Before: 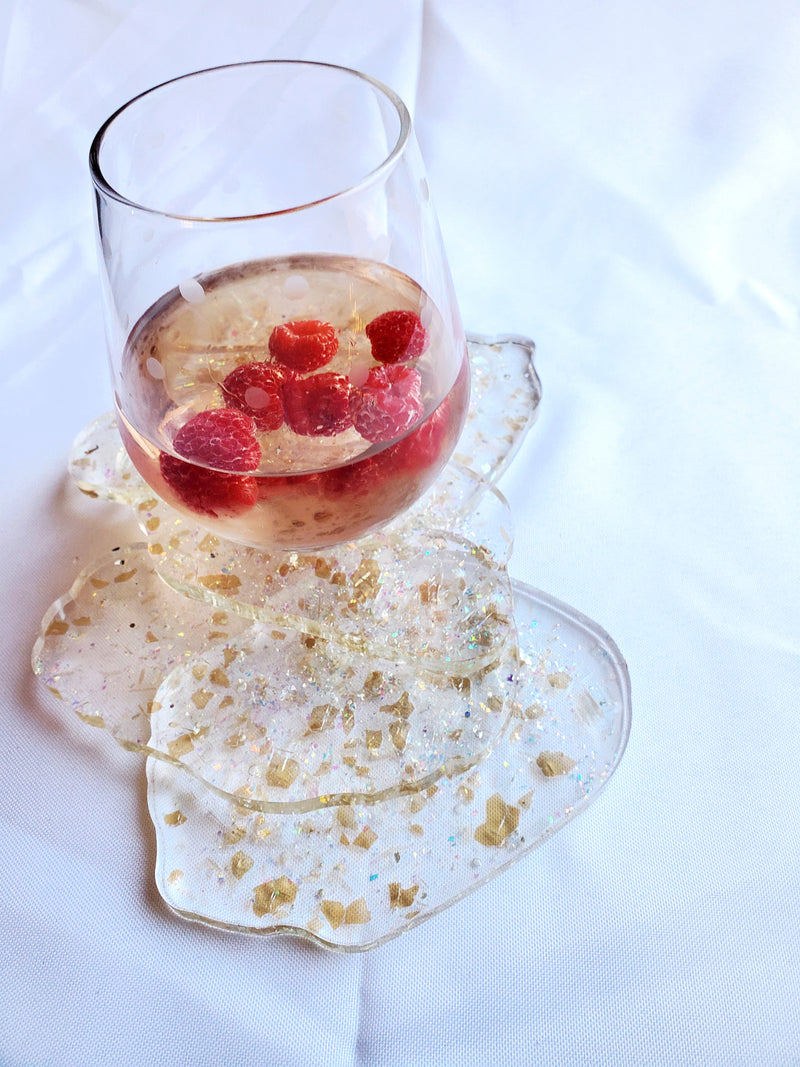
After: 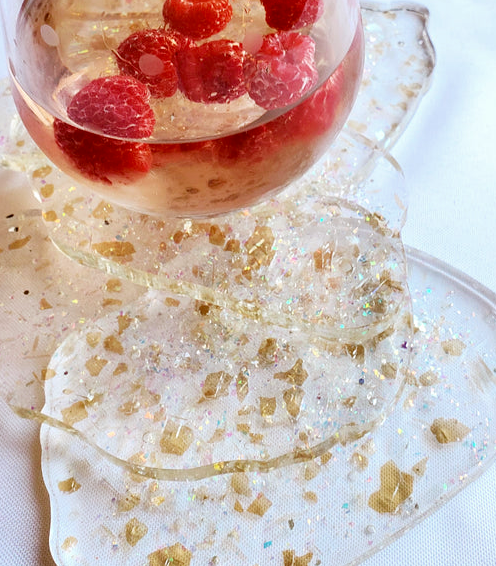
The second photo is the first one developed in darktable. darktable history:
crop: left 13.312%, top 31.28%, right 24.627%, bottom 15.582%
color correction: highlights a* -0.482, highlights b* 0.161, shadows a* 4.66, shadows b* 20.72
